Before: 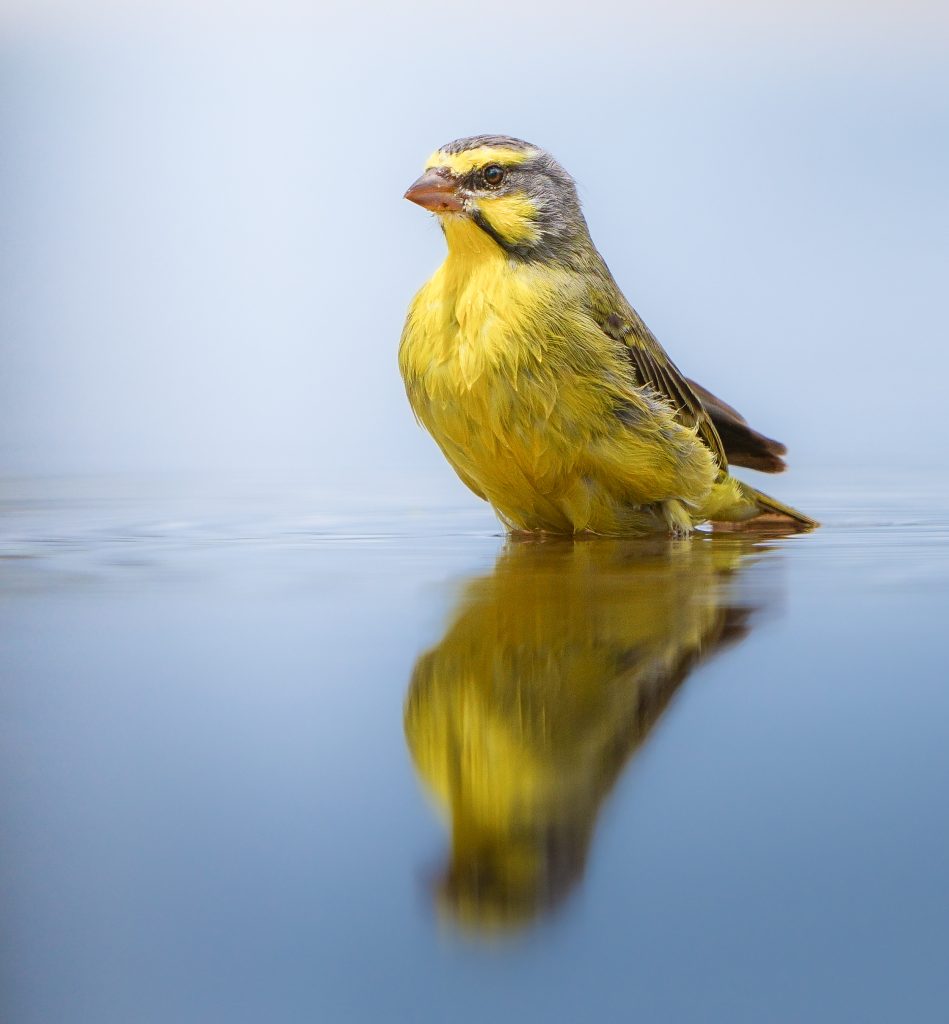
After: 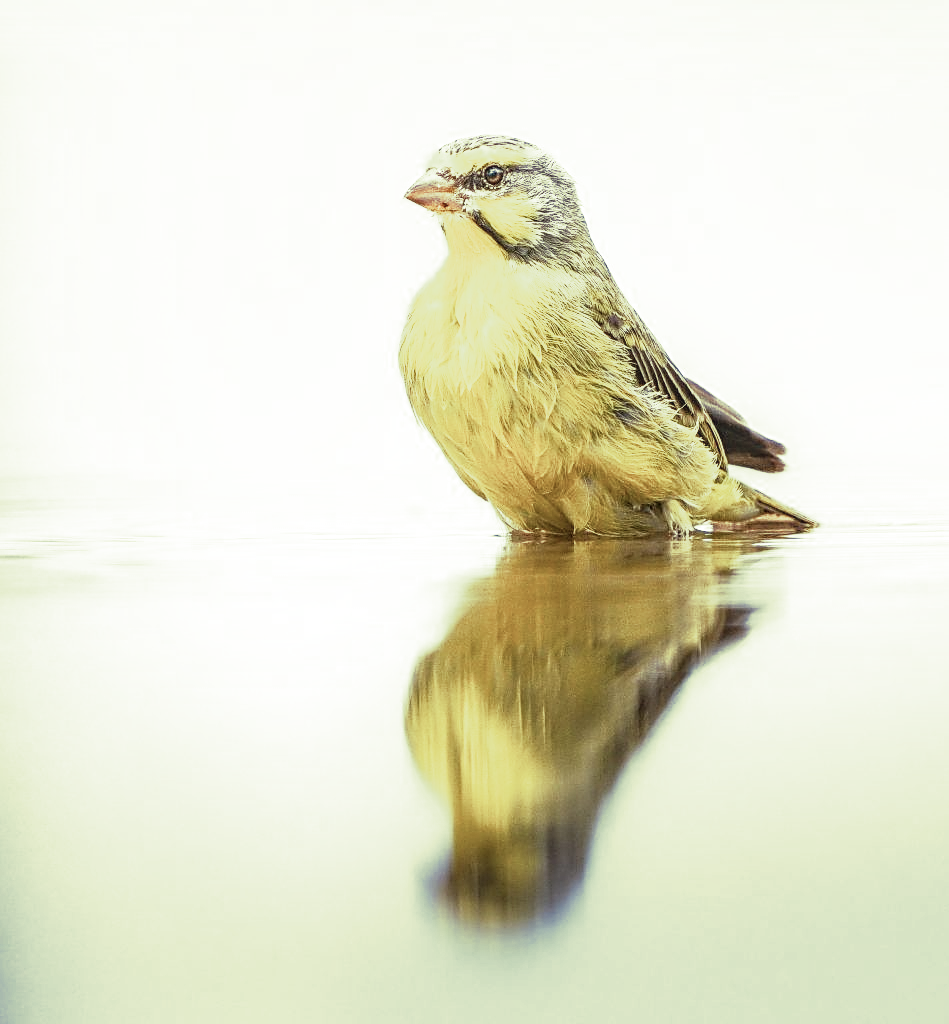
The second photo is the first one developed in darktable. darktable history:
white balance: red 0.988, blue 1.017
sharpen: on, module defaults
split-toning: shadows › hue 290.82°, shadows › saturation 0.34, highlights › saturation 0.38, balance 0, compress 50%
color balance rgb: linear chroma grading › shadows -3%, linear chroma grading › highlights -4%
local contrast: detail 130%
tone curve: curves: ch0 [(0, 0.052) (0.207, 0.35) (0.392, 0.592) (0.54, 0.803) (0.725, 0.922) (0.99, 0.974)], color space Lab, independent channels, preserve colors none
